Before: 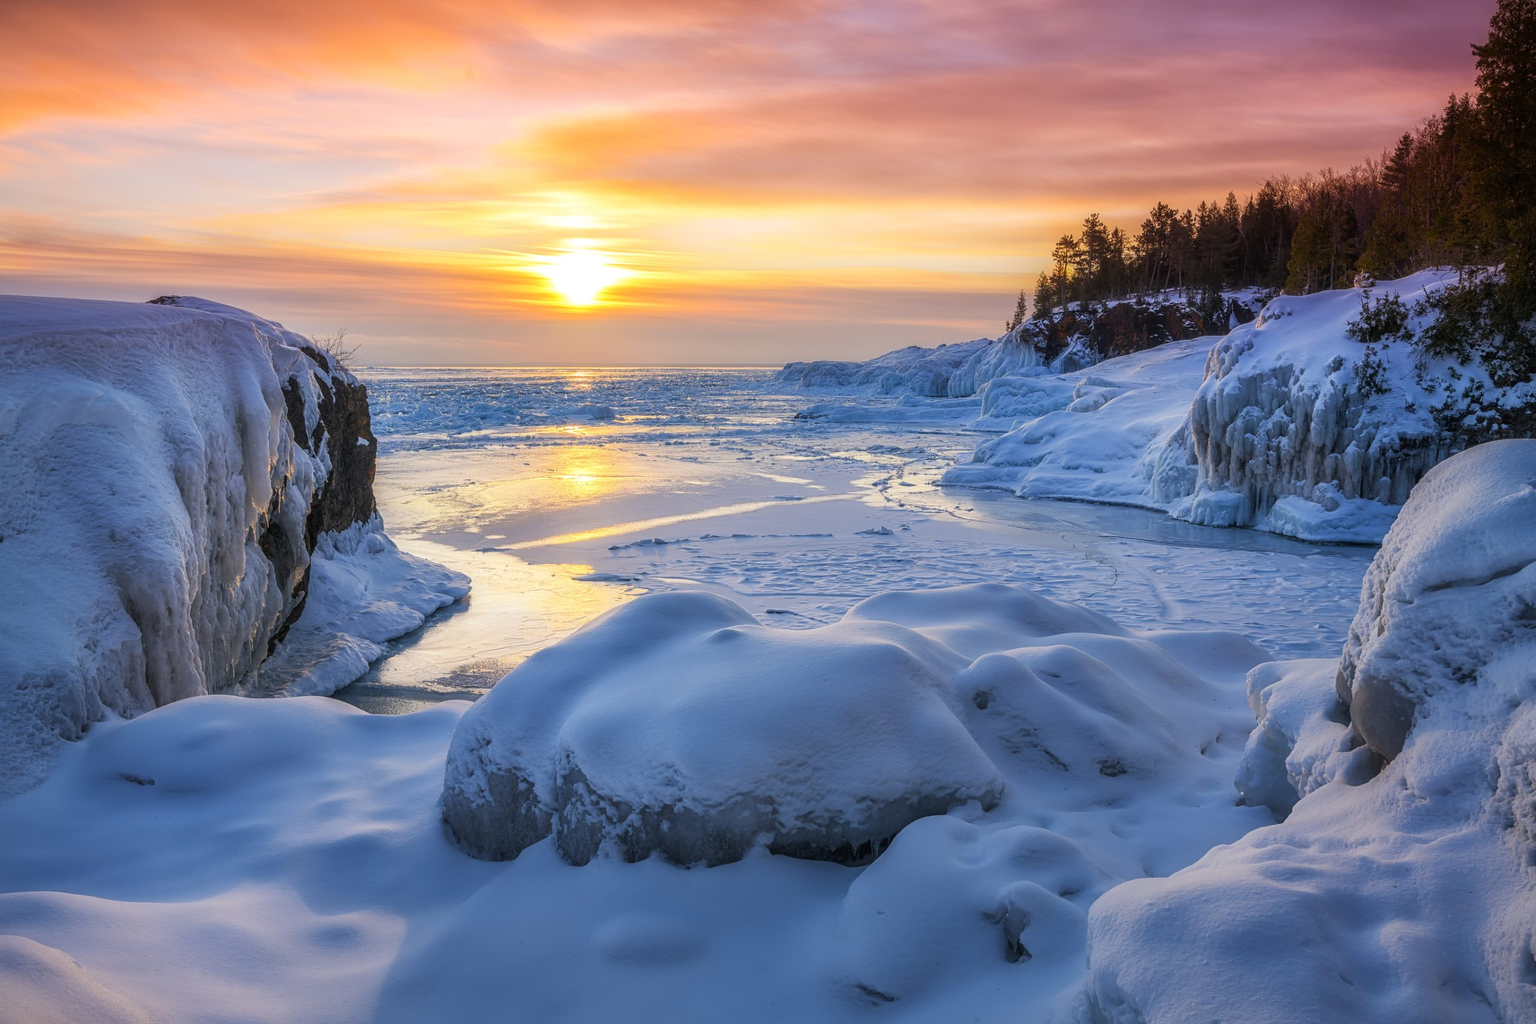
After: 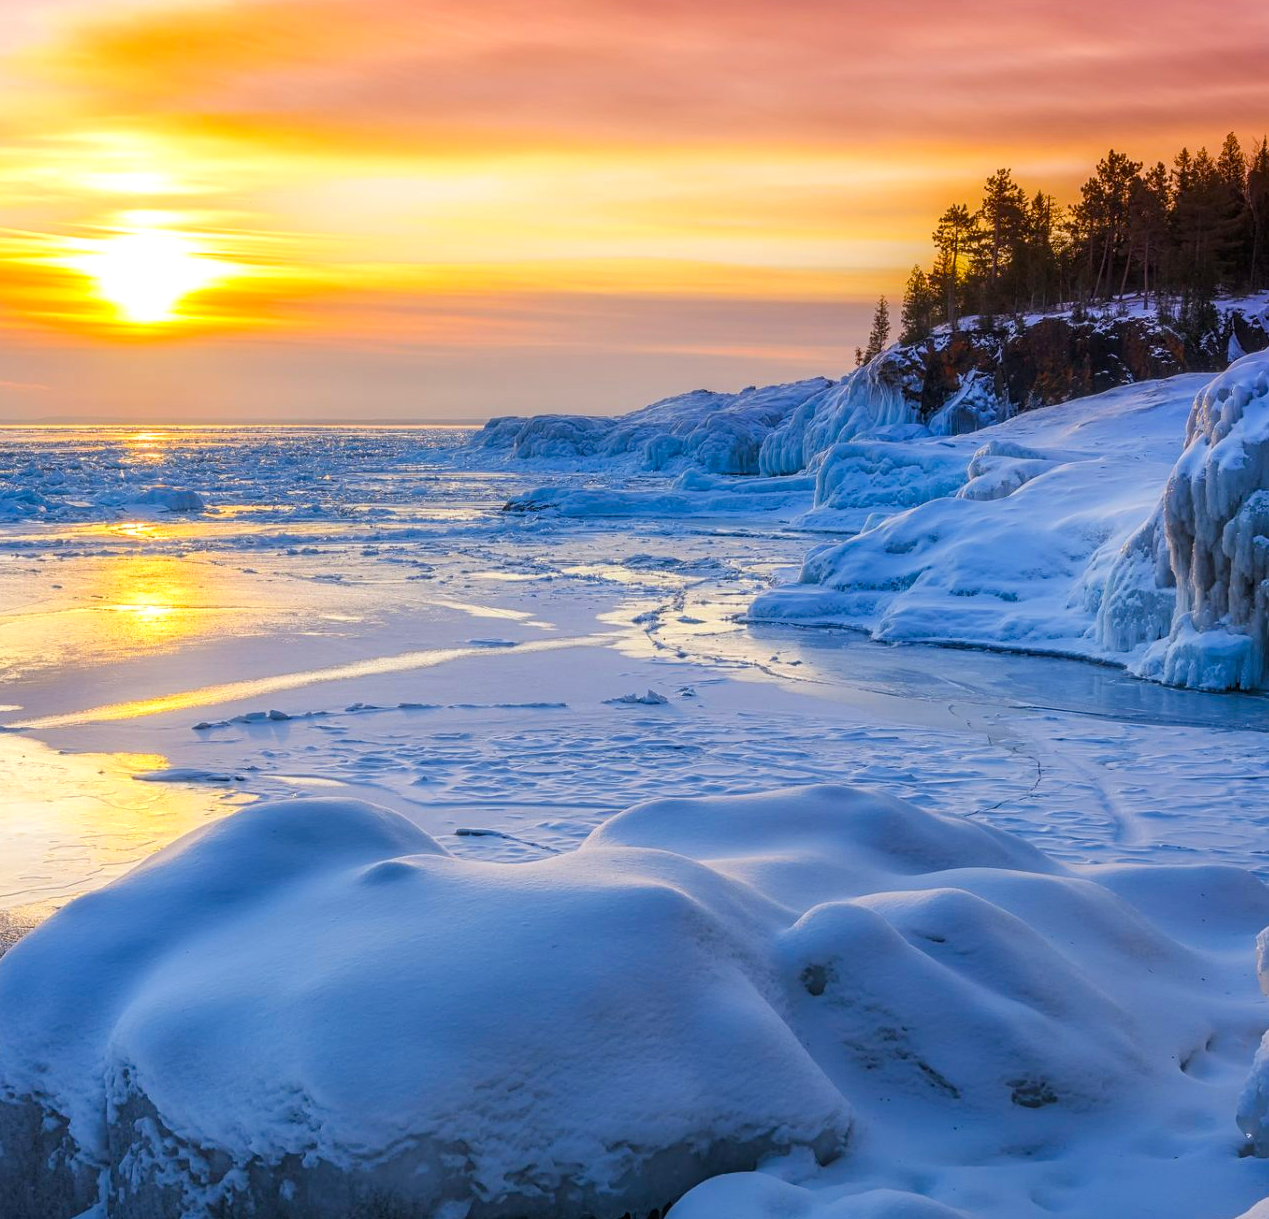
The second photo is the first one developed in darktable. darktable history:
crop: left 32.075%, top 10.976%, right 18.355%, bottom 17.596%
levels: levels [0.016, 0.492, 0.969]
color balance rgb: perceptual saturation grading › global saturation 20%, perceptual saturation grading › highlights 2.68%, perceptual saturation grading › shadows 50%
